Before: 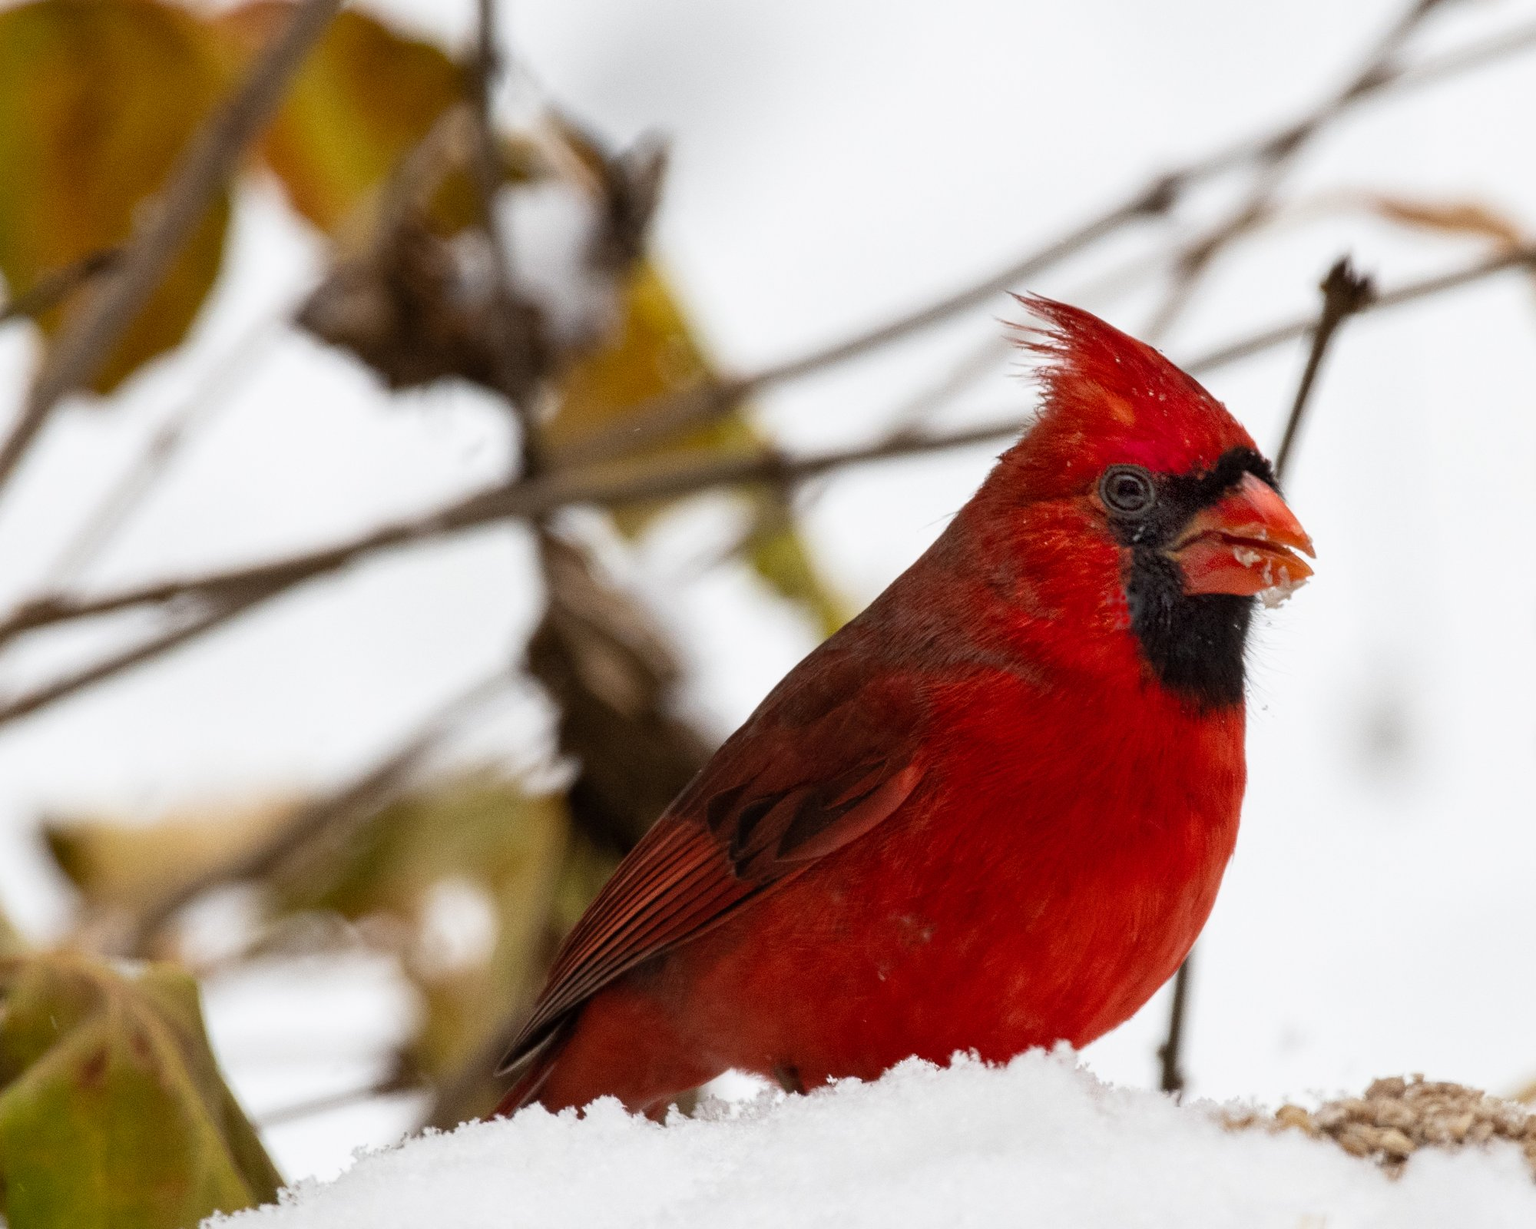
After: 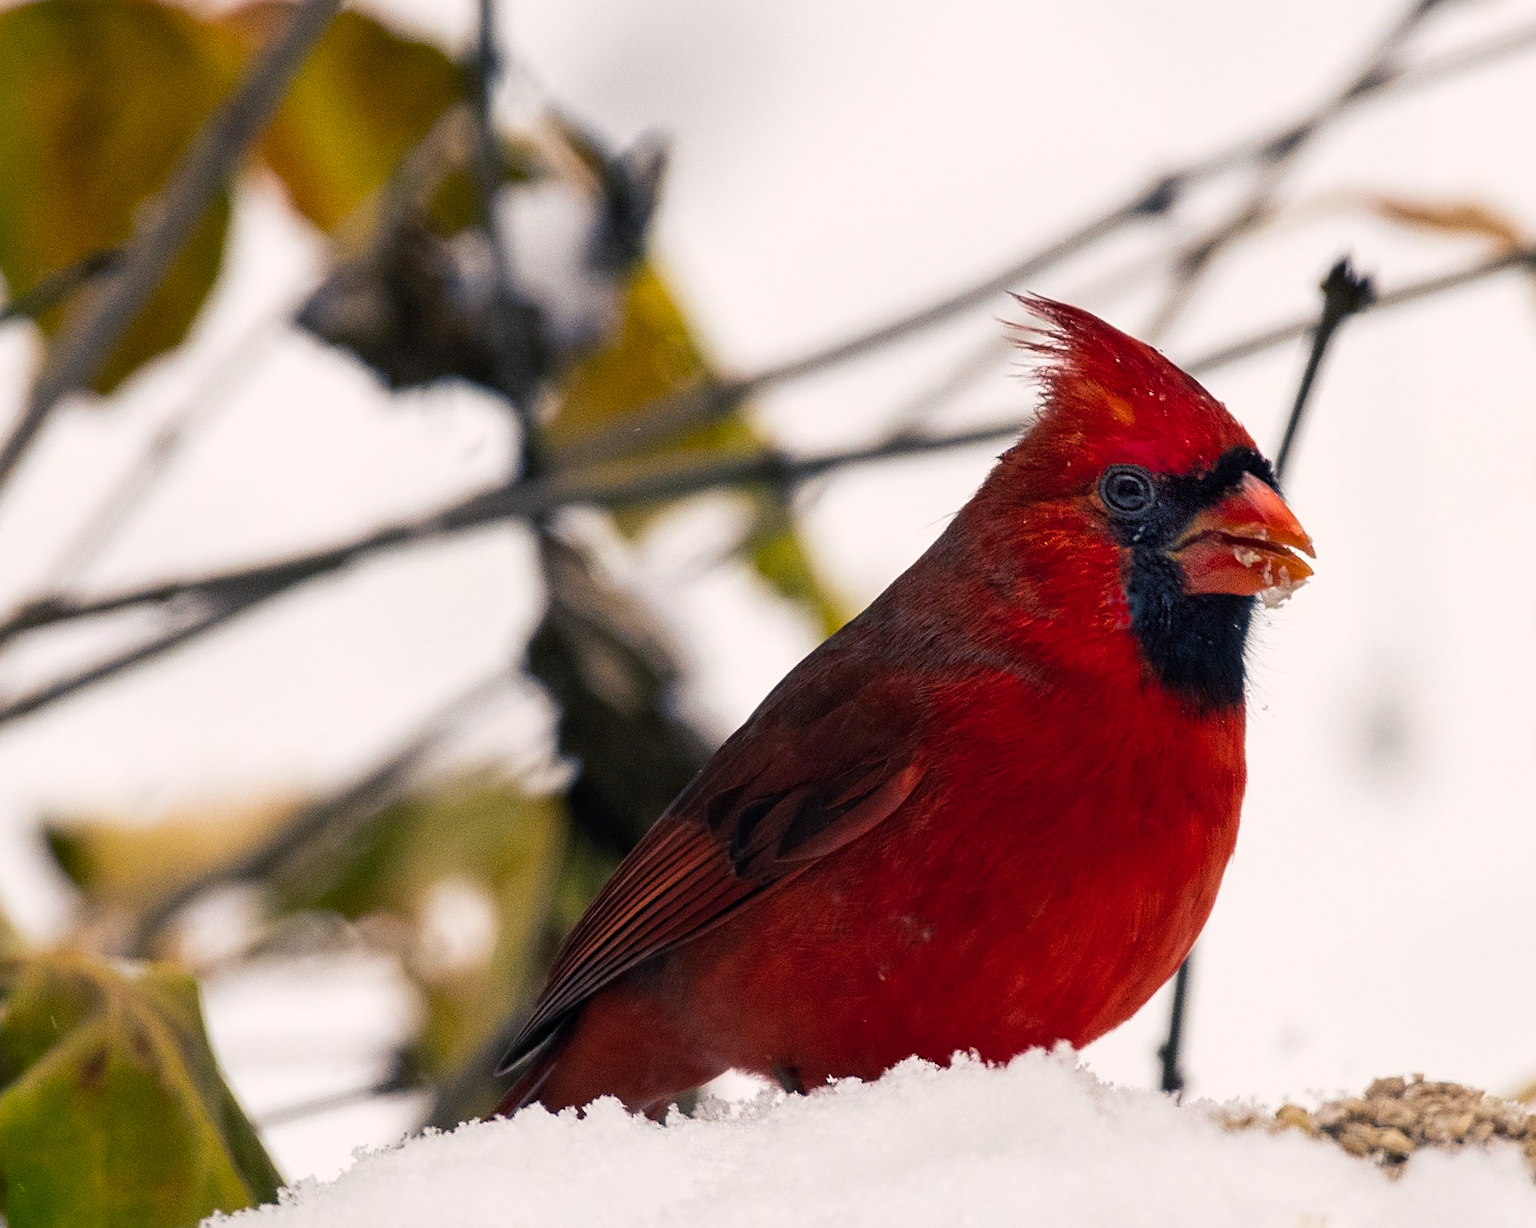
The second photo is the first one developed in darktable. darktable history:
color balance rgb: shadows lift › luminance -40.946%, shadows lift › chroma 13.939%, shadows lift › hue 257.27°, highlights gain › chroma 1.38%, highlights gain › hue 51.94°, perceptual saturation grading › global saturation 14.939%, global vibrance 15.701%
sharpen: on, module defaults
exposure: black level correction 0, exposure 0 EV, compensate highlight preservation false
